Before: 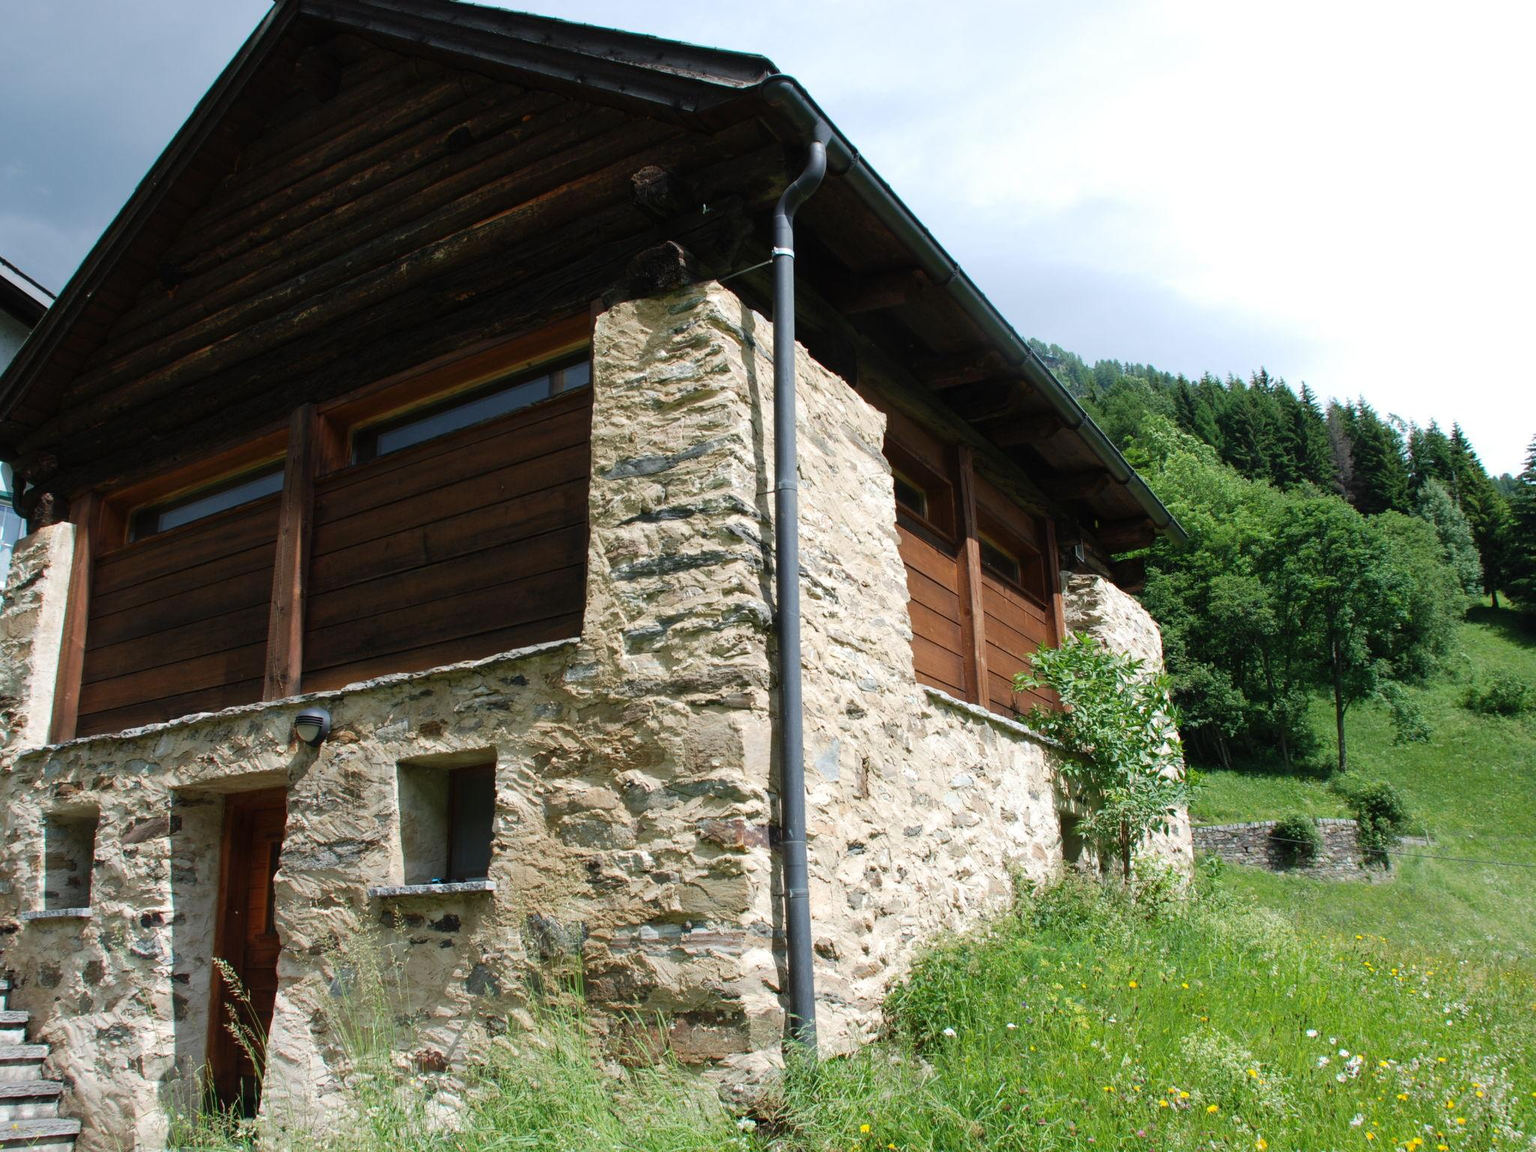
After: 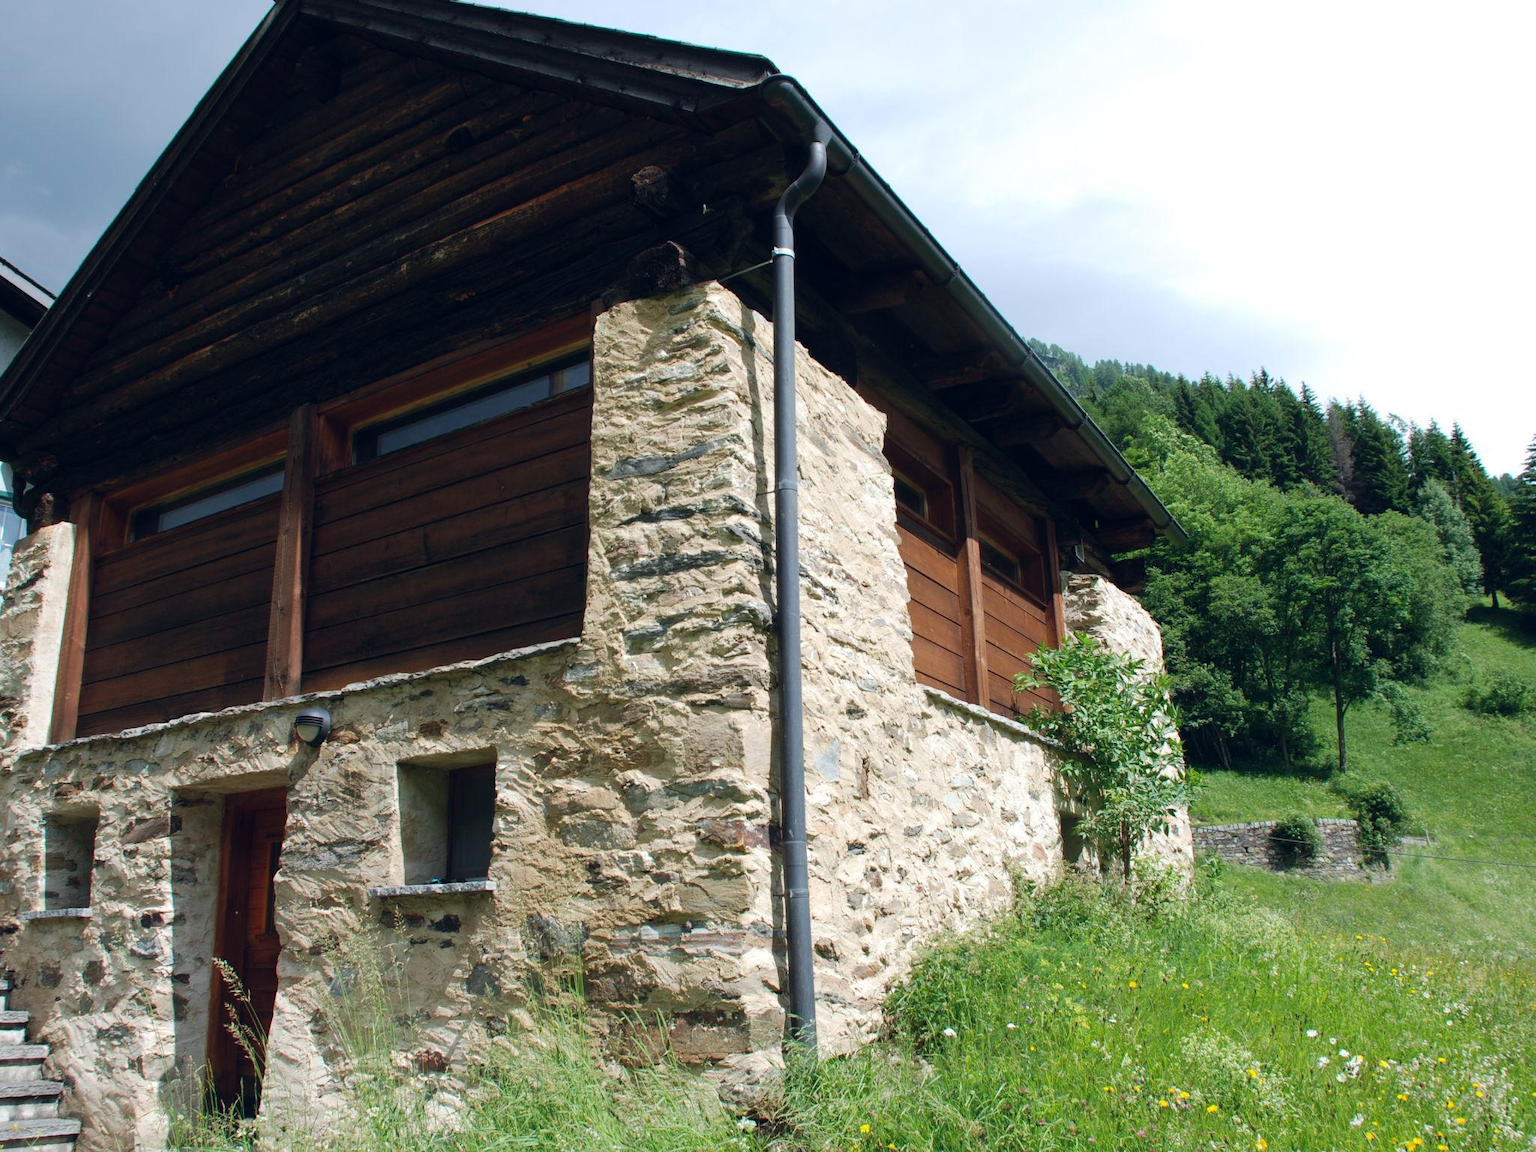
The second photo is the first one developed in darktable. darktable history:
color balance rgb: global offset › chroma 0.066%, global offset › hue 253.44°, perceptual saturation grading › global saturation 0.198%, global vibrance 8.545%
